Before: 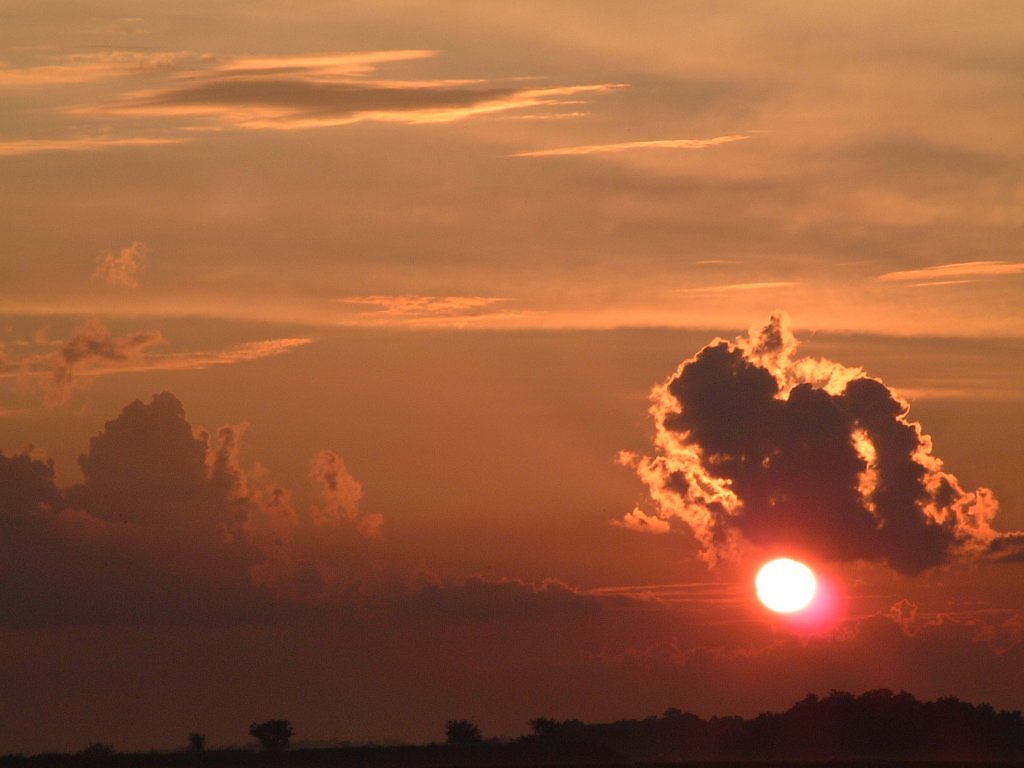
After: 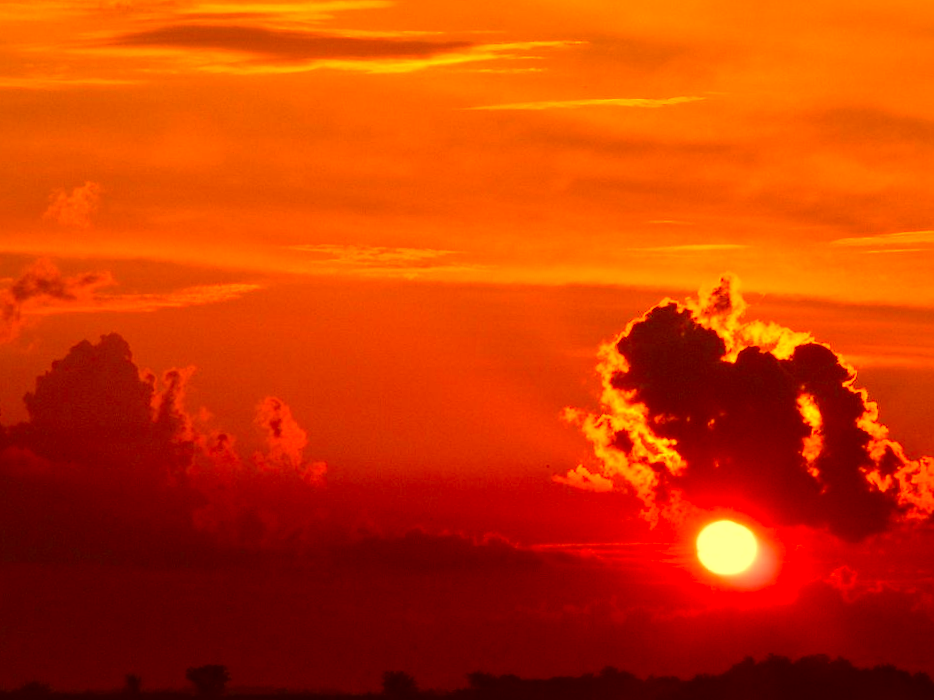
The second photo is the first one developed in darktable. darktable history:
local contrast: mode bilateral grid, contrast 10, coarseness 25, detail 110%, midtone range 0.2
color correction: highlights a* -5.3, highlights b* 9.8, shadows a* 9.8, shadows b* 24.26
white balance: red 1.467, blue 0.684
contrast brightness saturation: contrast 0.07, brightness -0.14, saturation 0.11
crop and rotate: angle -1.96°, left 3.097%, top 4.154%, right 1.586%, bottom 0.529%
